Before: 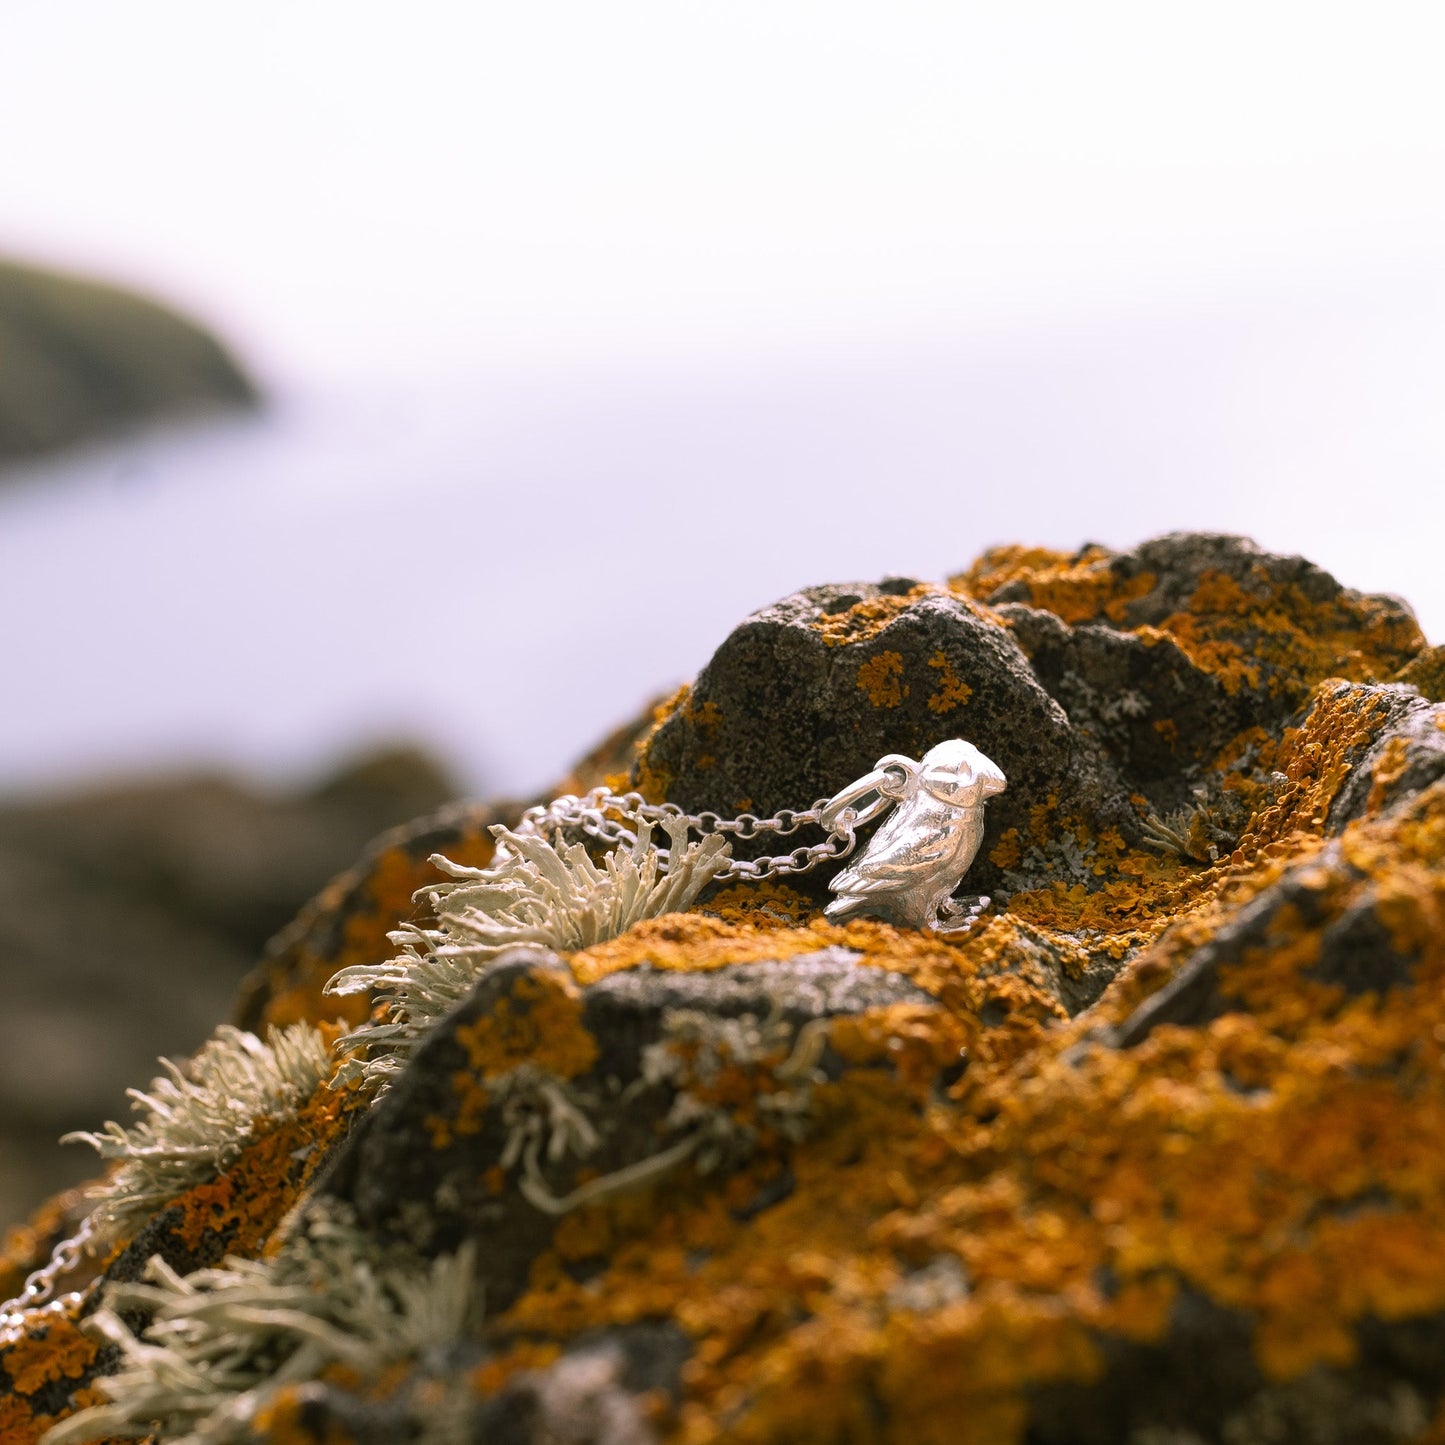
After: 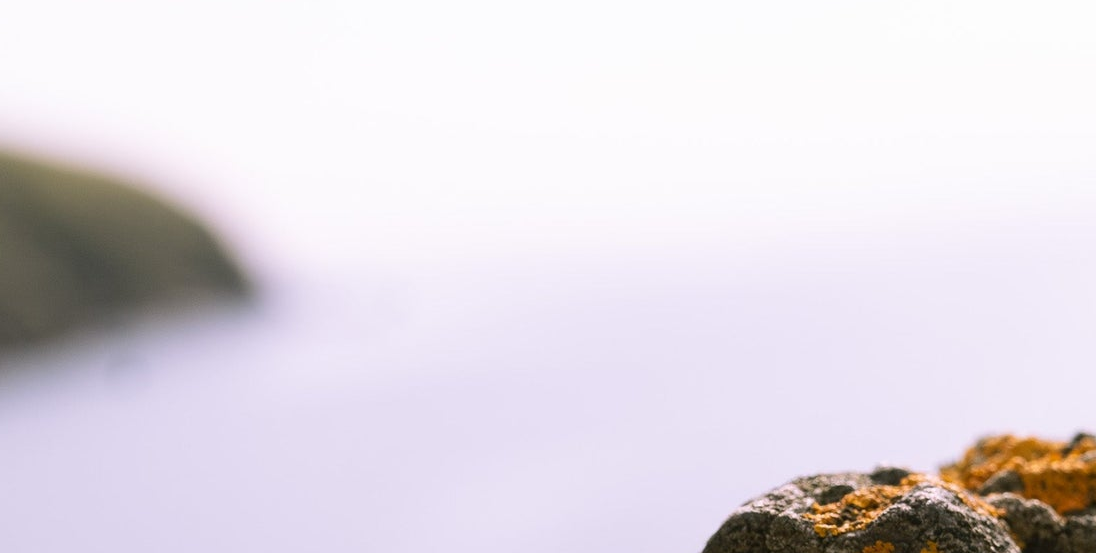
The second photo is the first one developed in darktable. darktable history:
crop: left 0.562%, top 7.635%, right 23.579%, bottom 54.058%
